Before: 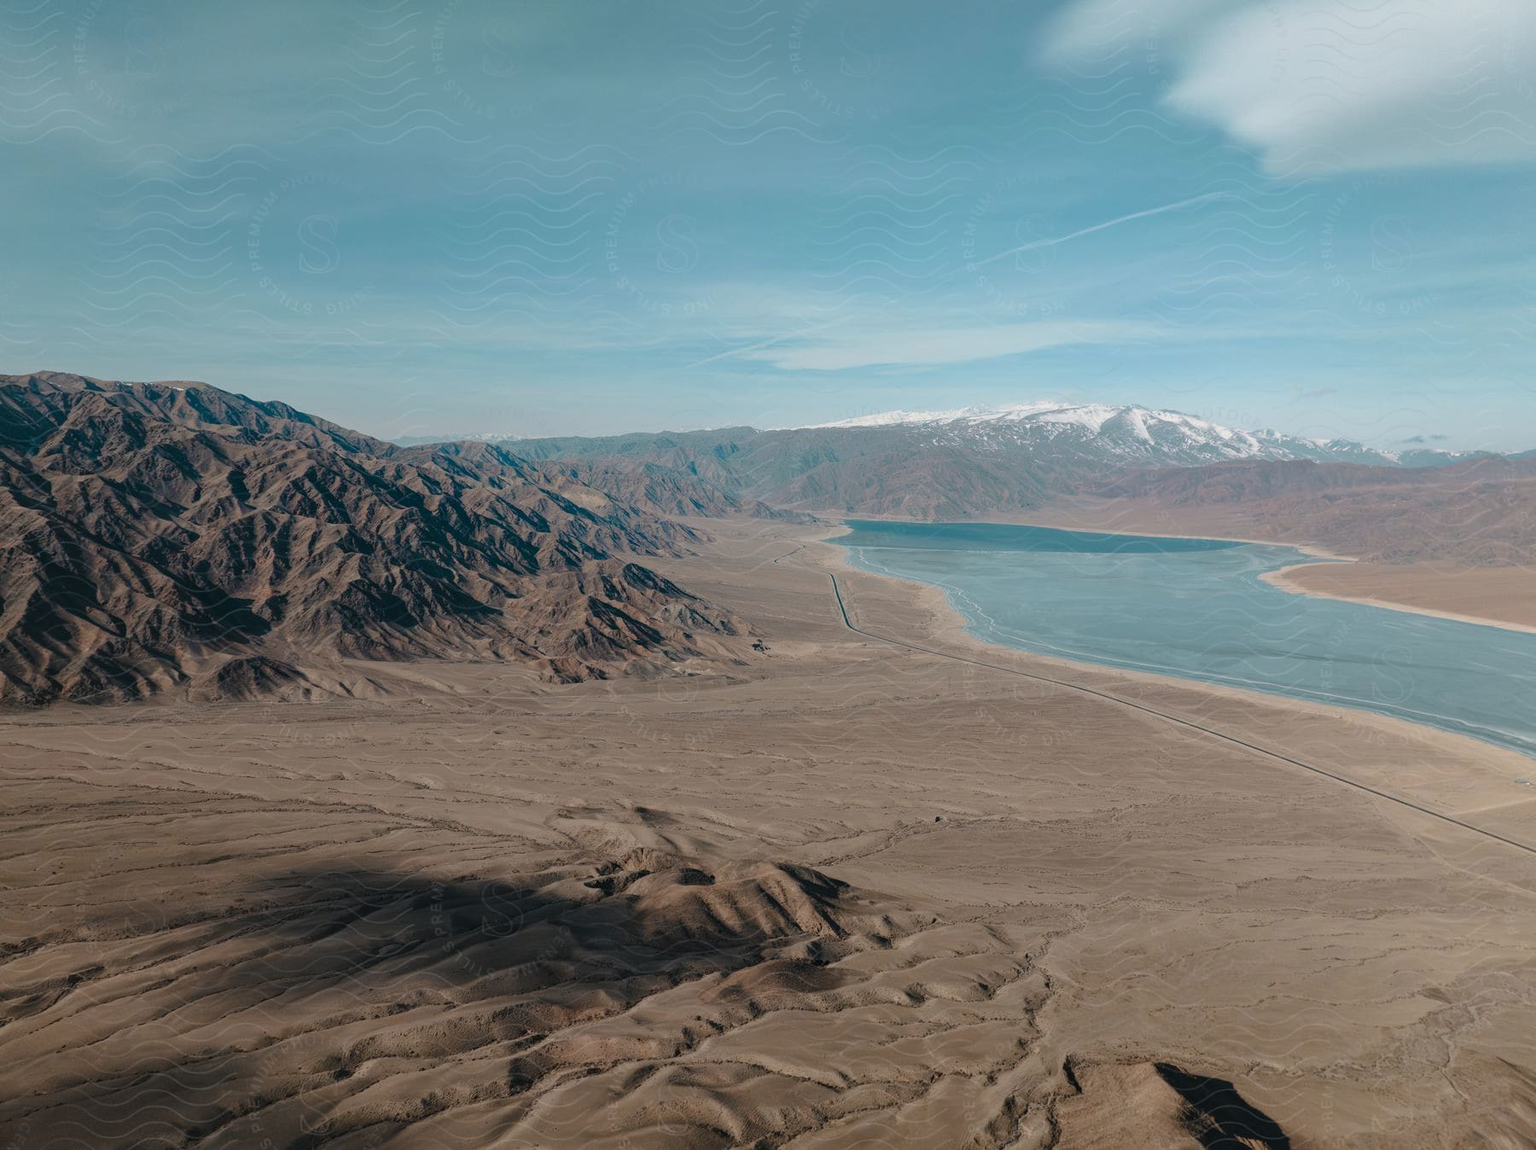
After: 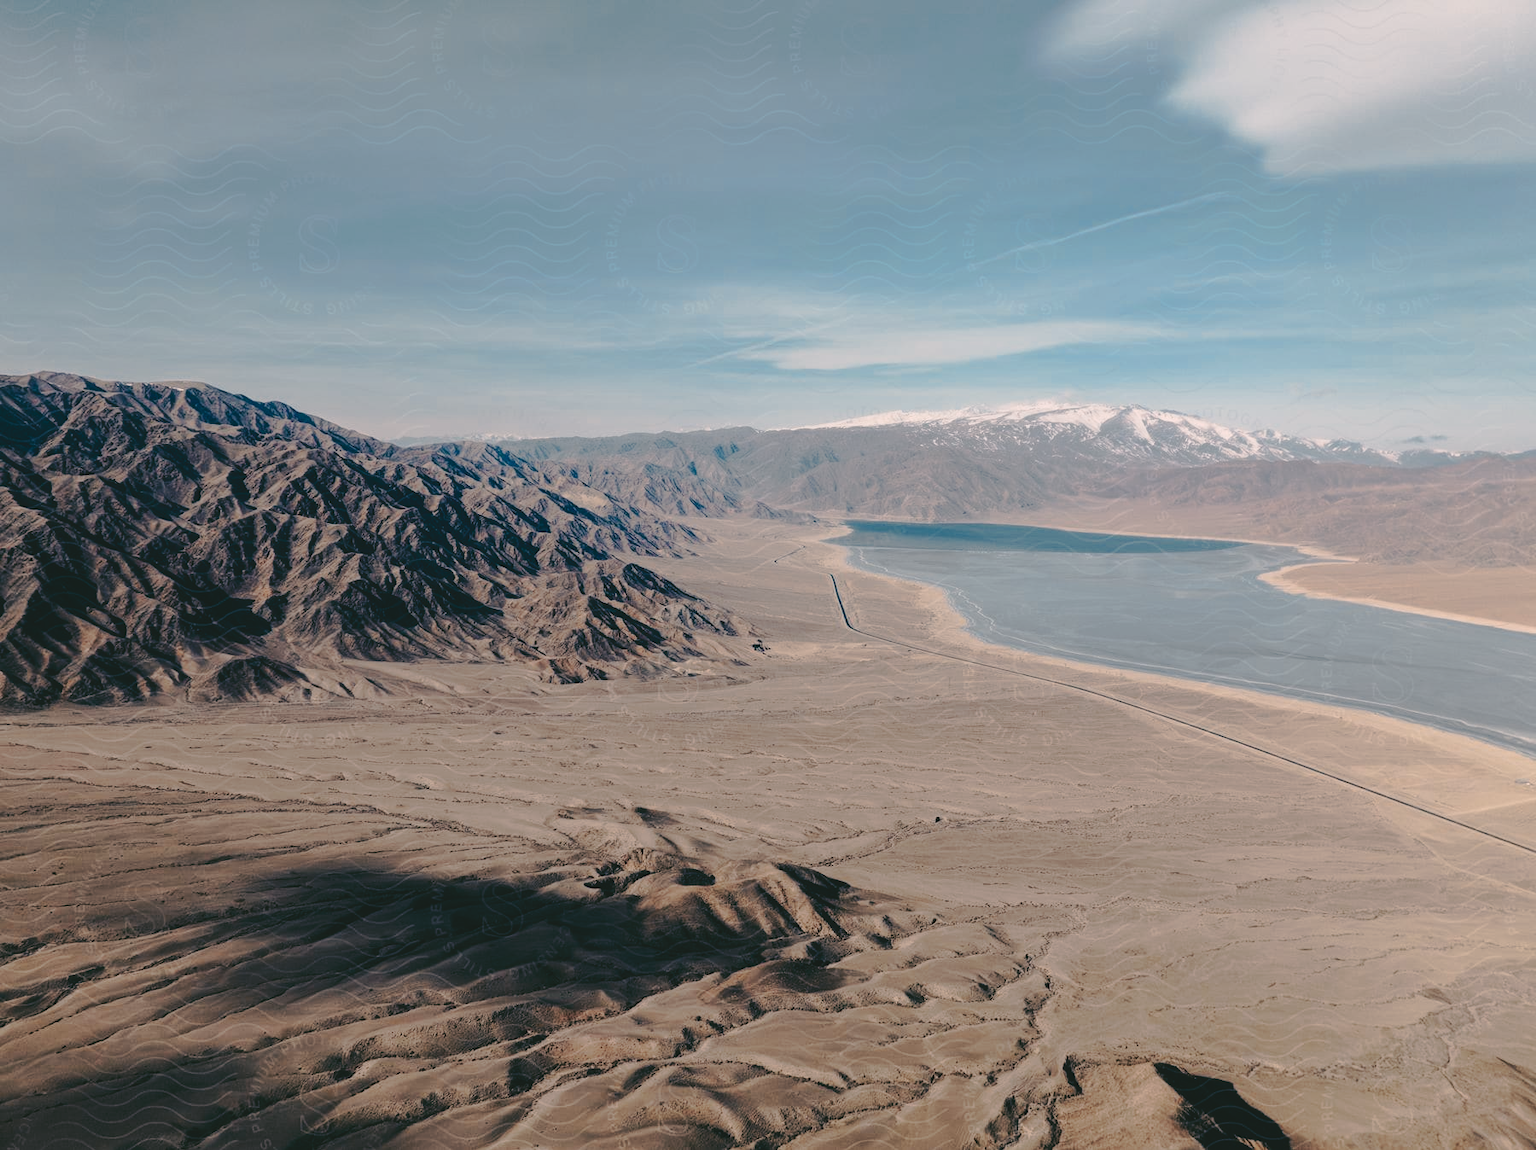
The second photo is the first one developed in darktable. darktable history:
tone curve: curves: ch0 [(0, 0) (0.003, 0.085) (0.011, 0.086) (0.025, 0.086) (0.044, 0.088) (0.069, 0.093) (0.1, 0.102) (0.136, 0.12) (0.177, 0.157) (0.224, 0.203) (0.277, 0.277) (0.335, 0.36) (0.399, 0.463) (0.468, 0.559) (0.543, 0.626) (0.623, 0.703) (0.709, 0.789) (0.801, 0.869) (0.898, 0.927) (1, 1)], preserve colors none
color look up table: target L [91.11, 90.48, 80.86, 71.19, 60.92, 62.44, 45.01, 39.42, 39.72, 14.58, 200.92, 94.66, 84.16, 74.92, 67.38, 67.15, 66.15, 56.29, 52.43, 53.39, 42.75, 38.42, 26.92, 22.68, 5.897, 89.18, 83.11, 82.94, 69.39, 64.73, 81.4, 51.37, 67.89, 49.71, 49.78, 41.39, 40.87, 19.95, 20.66, 19.06, 18.93, 78.71, 63.36, 64.67, 63.23, 58.69, 42.68, 37.73, 37.39], target a [-4.358, -13.51, -32.29, -5.76, -7.841, 2.915, -21.64, -12.53, -9.959, -27.43, 0, 17.54, 11.63, 28.01, 10.81, 32.43, 9.186, 46.81, 25.43, 59.3, 36.69, 5.895, 19.17, 32.29, -19.27, 25.7, 24.81, 27.56, 43.19, 20.42, 30.74, 33.65, 41.73, 53.12, 47.67, 30.93, 56.7, 8.064, -2.767, 22.07, 30.29, -16.84, -16.32, -33.9, -34.12, -4.411, -0.211, -12.94, 3.246], target b [27.56, 36.36, 15.64, 39.31, 17.32, 9.606, 14.49, 17.97, 4.41, -0.086, -0.001, 11.73, 33.86, 19.13, 54.62, 54.94, 30.48, 25.47, 14.04, 43.62, 35.81, 1.63, 26.47, 2.345, 9.23, 3.061, 11.26, 4.85, 0.499, -0.561, -3.885, -34.37, -18.26, 3.607, -19.75, -3.979, -43.17, -28.77, -3.91, -20.17, -35.87, 5.888, -33.89, -4.239, -28.23, -10.24, -53.46, -7.988, -24.18], num patches 49
